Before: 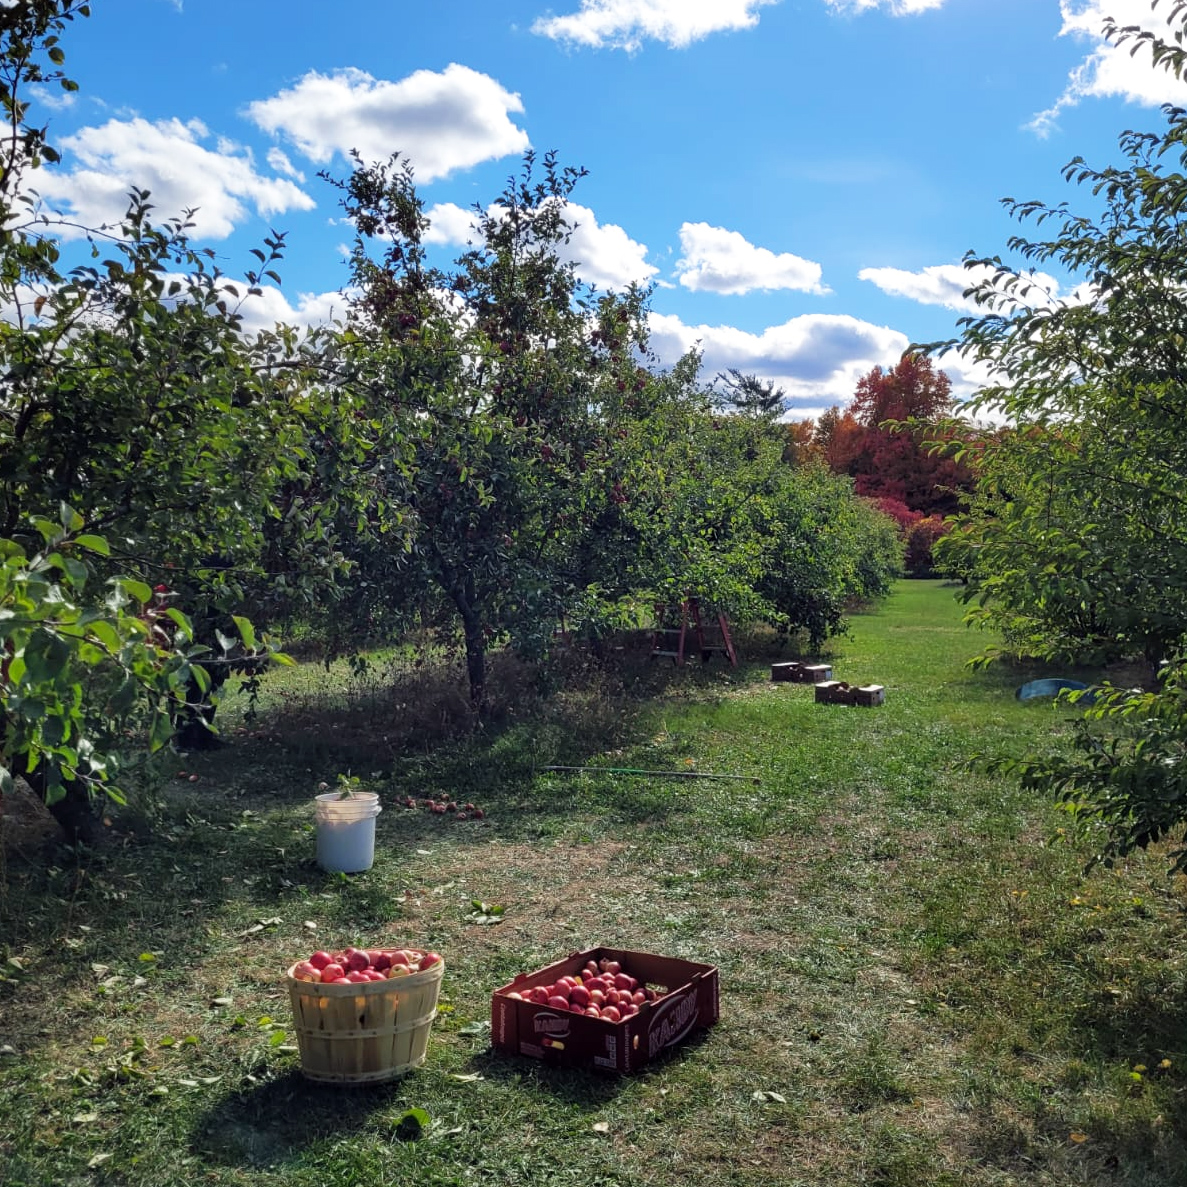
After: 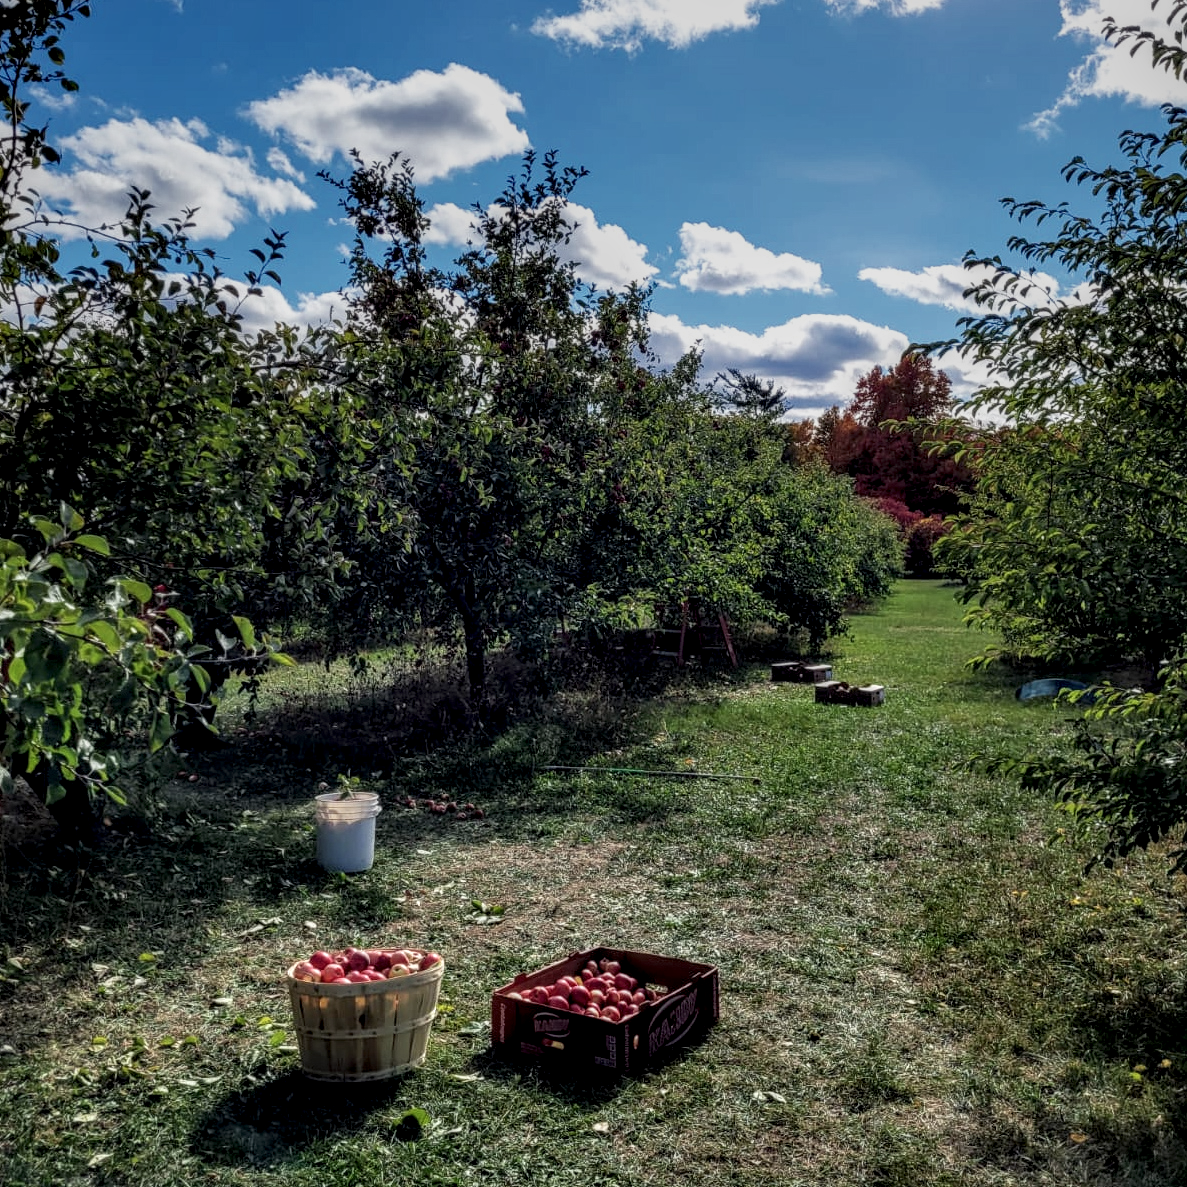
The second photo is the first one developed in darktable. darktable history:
local contrast: highlights 0%, shadows 0%, detail 182%
exposure: exposure -0.492 EV, compensate highlight preservation false
graduated density: on, module defaults
